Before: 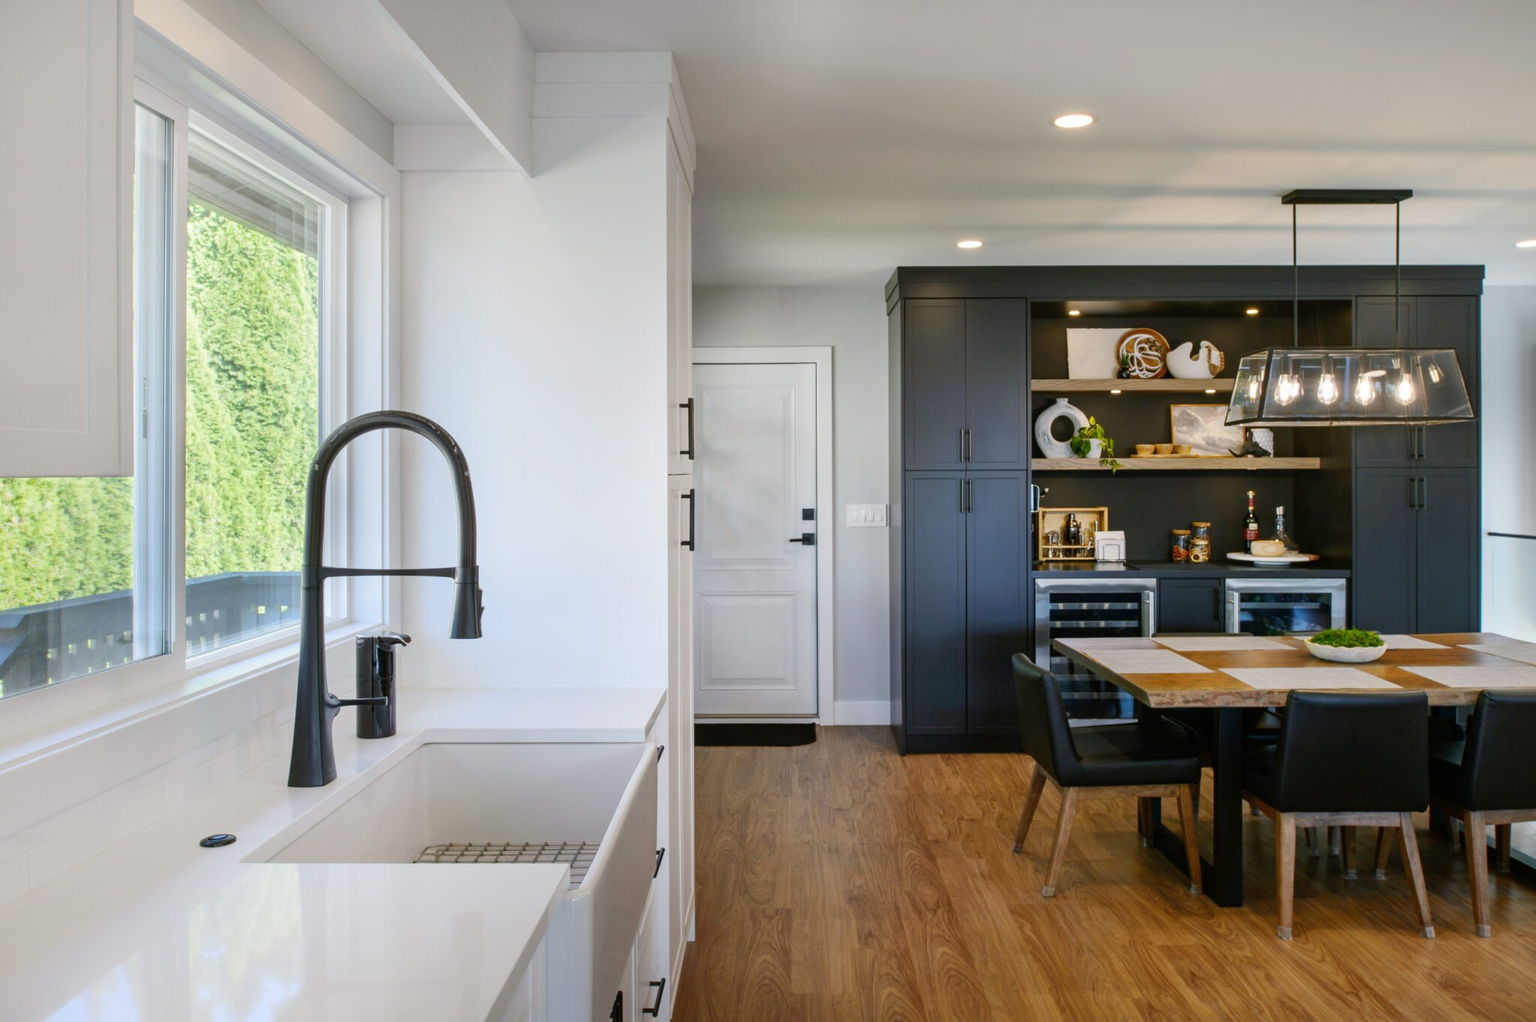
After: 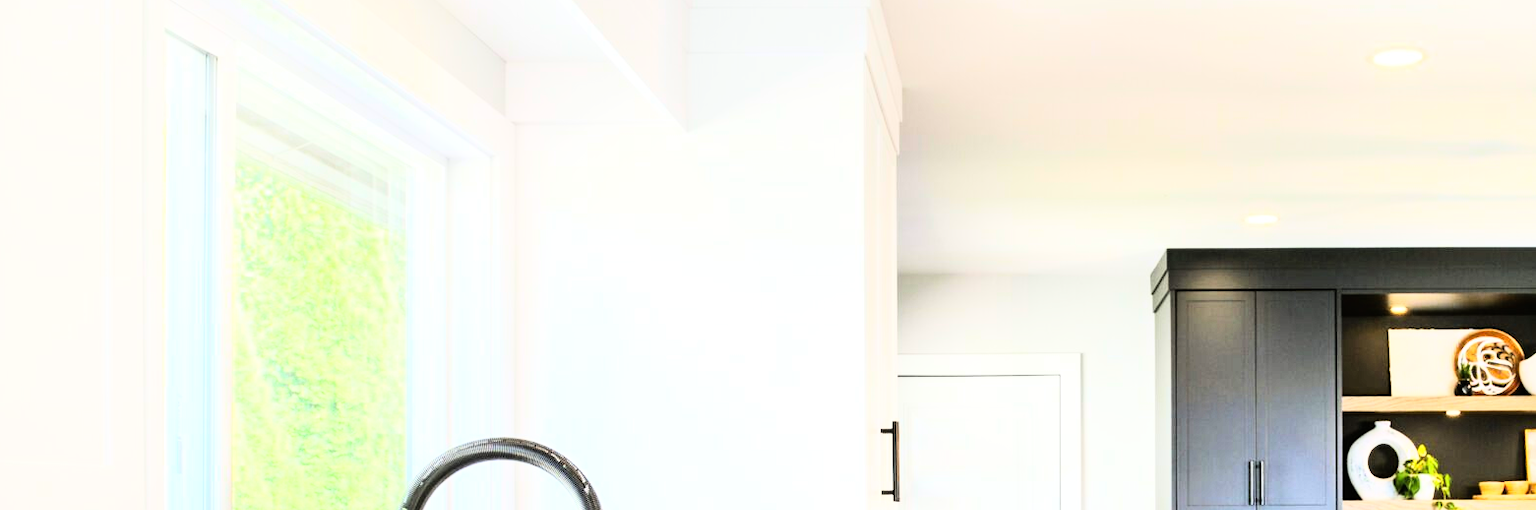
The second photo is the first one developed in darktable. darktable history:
rgb curve: curves: ch0 [(0, 0) (0.21, 0.15) (0.24, 0.21) (0.5, 0.75) (0.75, 0.96) (0.89, 0.99) (1, 1)]; ch1 [(0, 0.02) (0.21, 0.13) (0.25, 0.2) (0.5, 0.67) (0.75, 0.9) (0.89, 0.97) (1, 1)]; ch2 [(0, 0.02) (0.21, 0.13) (0.25, 0.2) (0.5, 0.67) (0.75, 0.9) (0.89, 0.97) (1, 1)], compensate middle gray true
exposure: black level correction 0, exposure 0.7 EV, compensate exposure bias true, compensate highlight preservation false
crop: left 0.579%, top 7.627%, right 23.167%, bottom 54.275%
